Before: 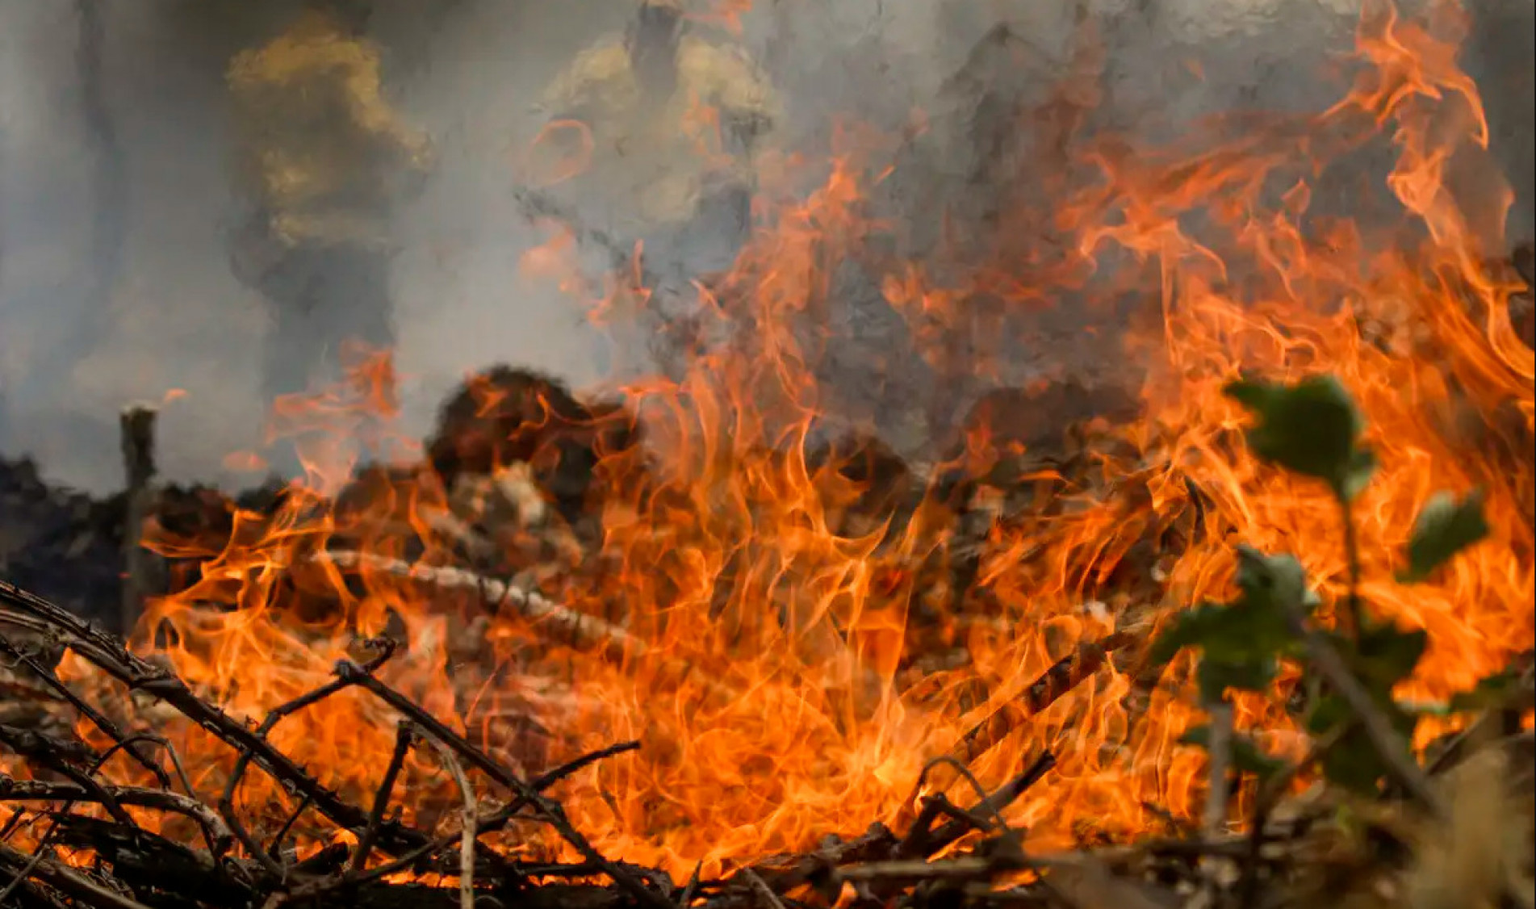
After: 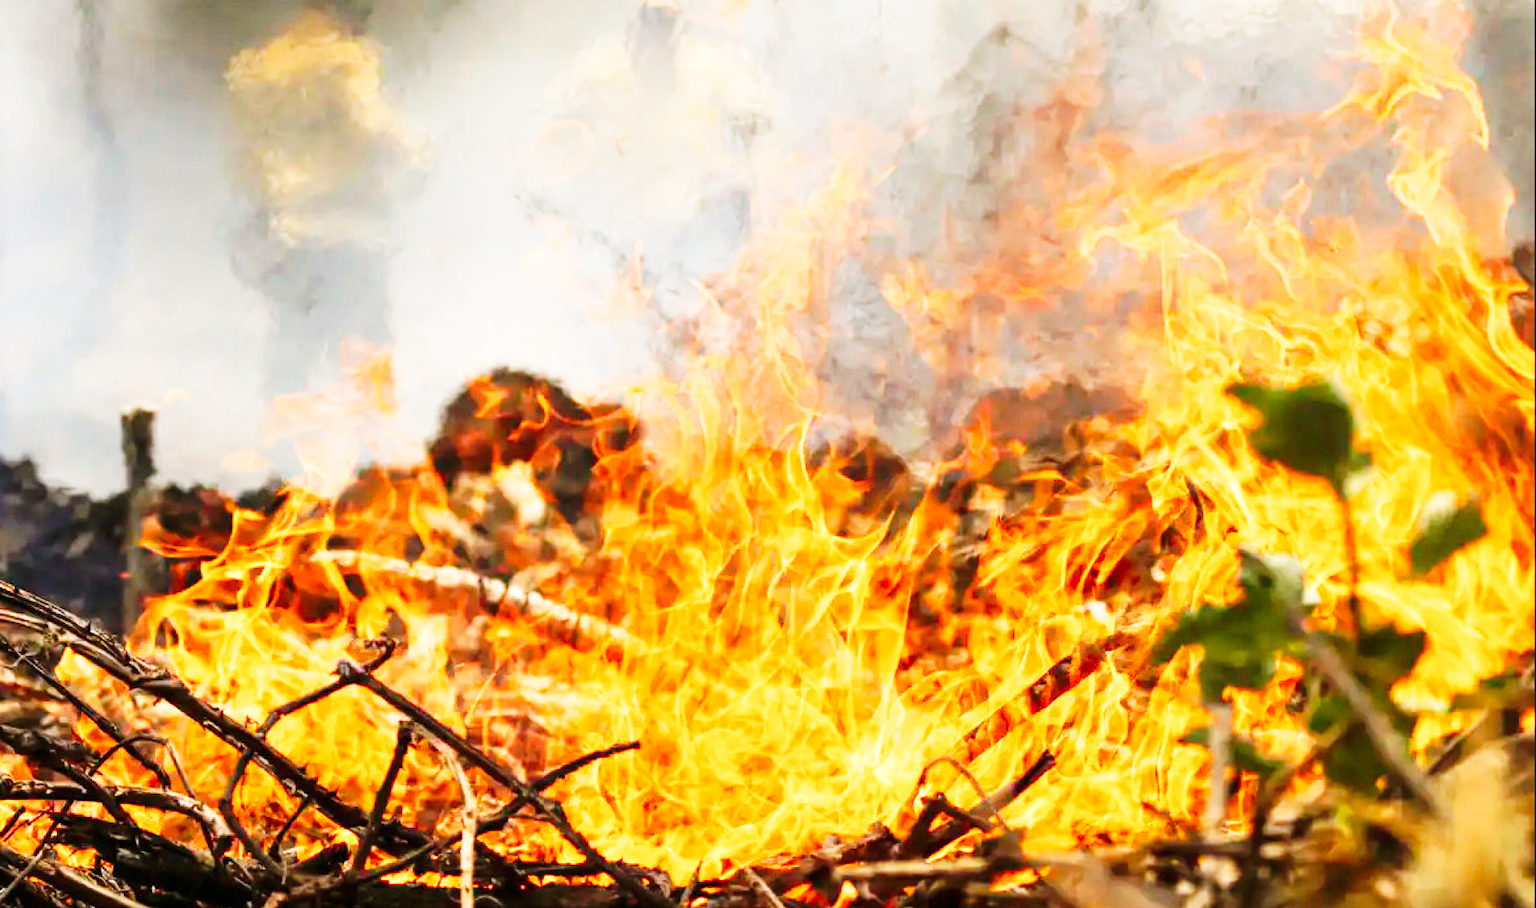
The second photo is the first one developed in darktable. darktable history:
exposure: black level correction 0, exposure 1.2 EV, compensate exposure bias true, compensate highlight preservation false
tone curve: curves: ch0 [(0, 0) (0.003, 0.003) (0.011, 0.013) (0.025, 0.028) (0.044, 0.05) (0.069, 0.078) (0.1, 0.113) (0.136, 0.153) (0.177, 0.2) (0.224, 0.271) (0.277, 0.374) (0.335, 0.47) (0.399, 0.574) (0.468, 0.688) (0.543, 0.79) (0.623, 0.859) (0.709, 0.919) (0.801, 0.957) (0.898, 0.978) (1, 1)], preserve colors none
